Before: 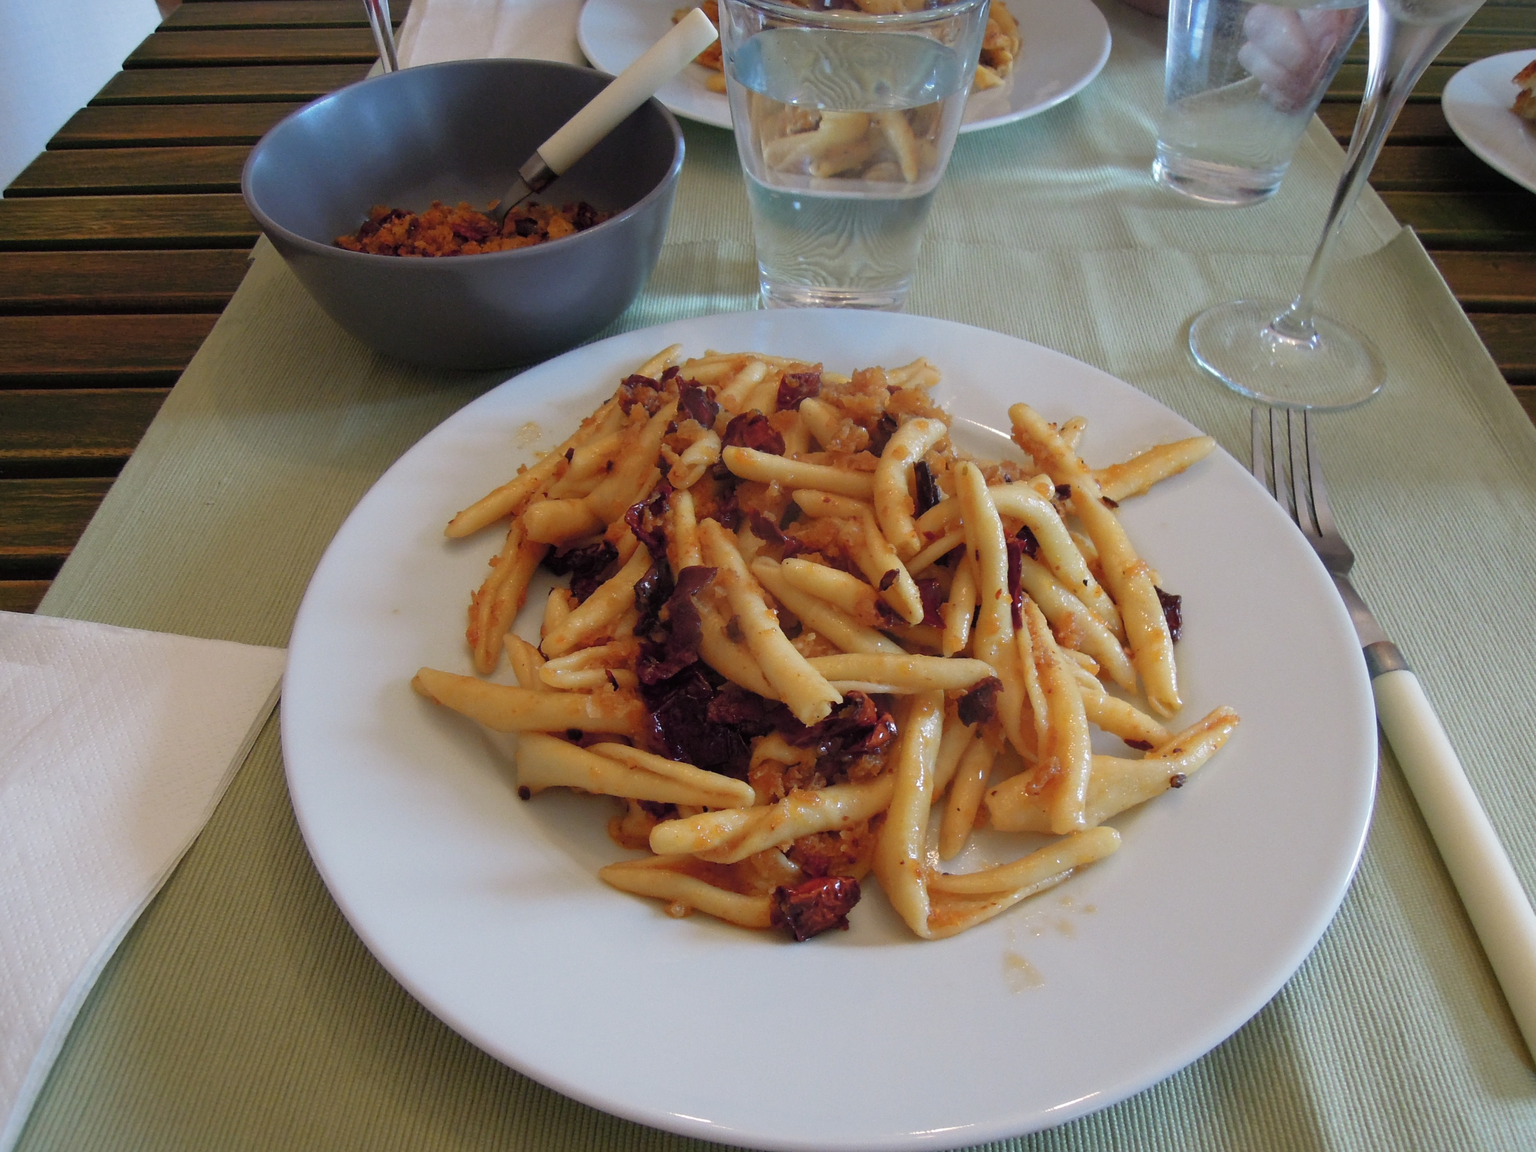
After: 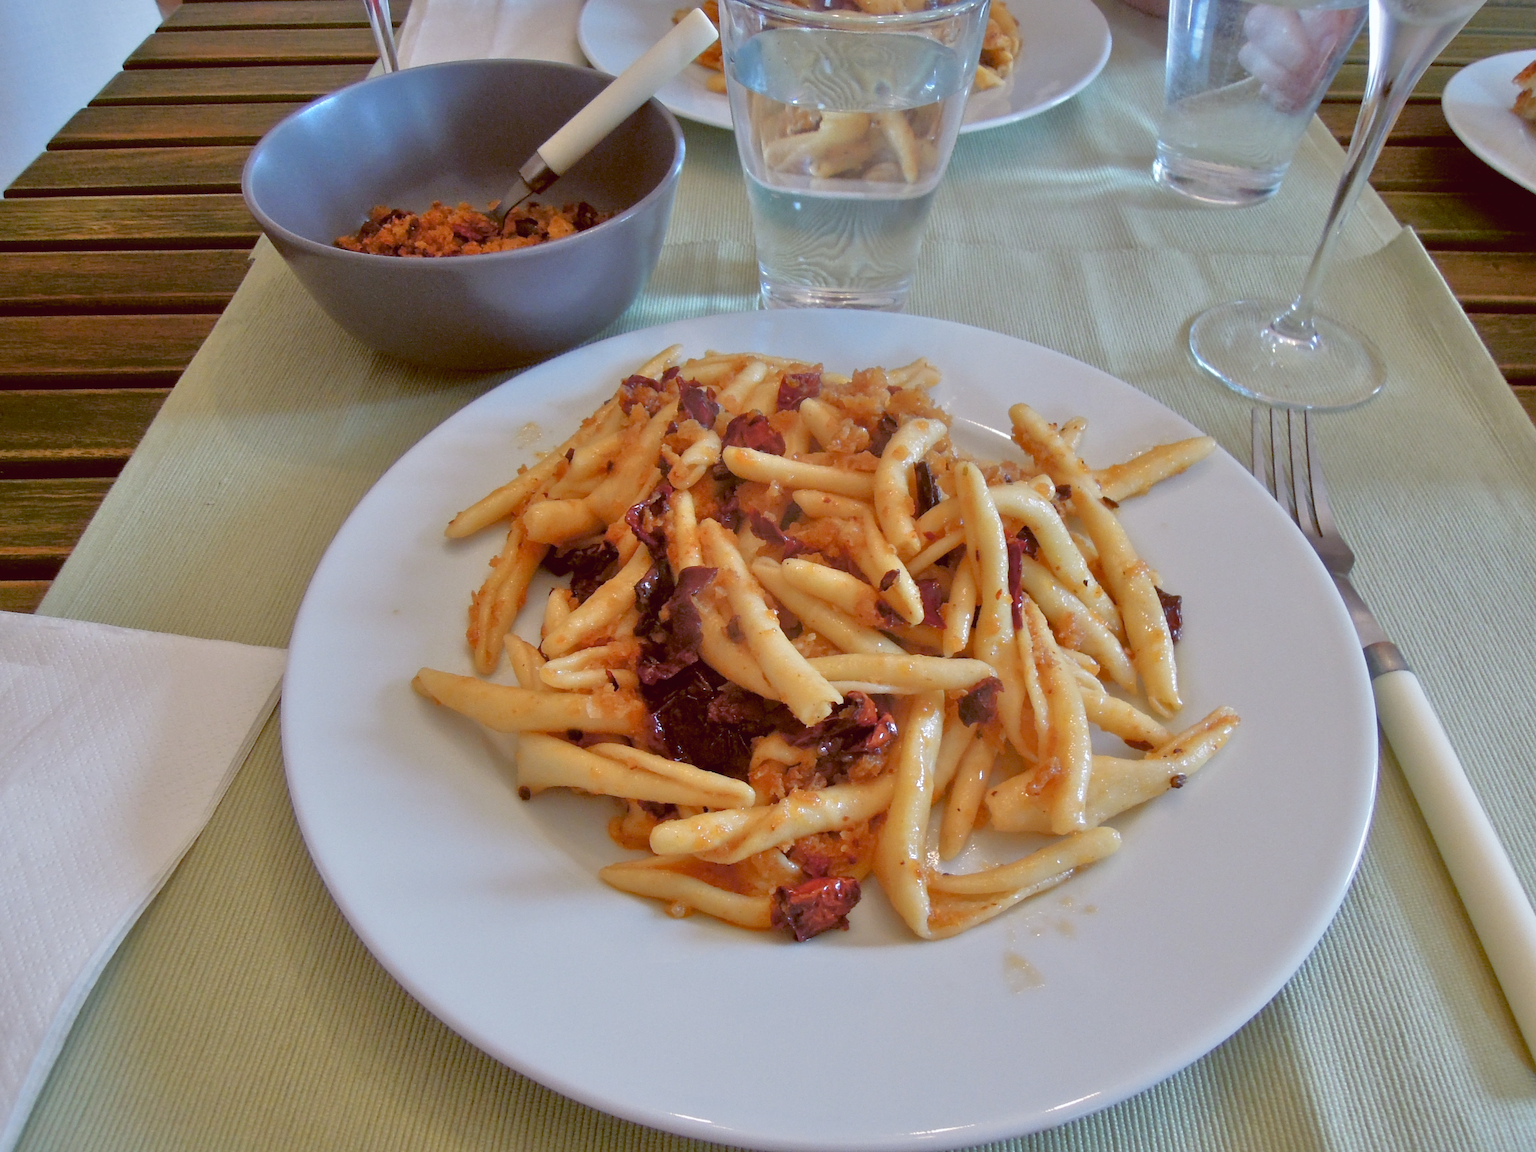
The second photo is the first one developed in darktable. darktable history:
tone equalizer: -7 EV 0.15 EV, -6 EV 0.6 EV, -5 EV 1.15 EV, -4 EV 1.33 EV, -3 EV 1.15 EV, -2 EV 0.6 EV, -1 EV 0.15 EV, mask exposure compensation -0.5 EV
contrast brightness saturation: contrast -0.08, brightness -0.04, saturation -0.11
color balance: lift [1, 1.015, 1.004, 0.985], gamma [1, 0.958, 0.971, 1.042], gain [1, 0.956, 0.977, 1.044]
